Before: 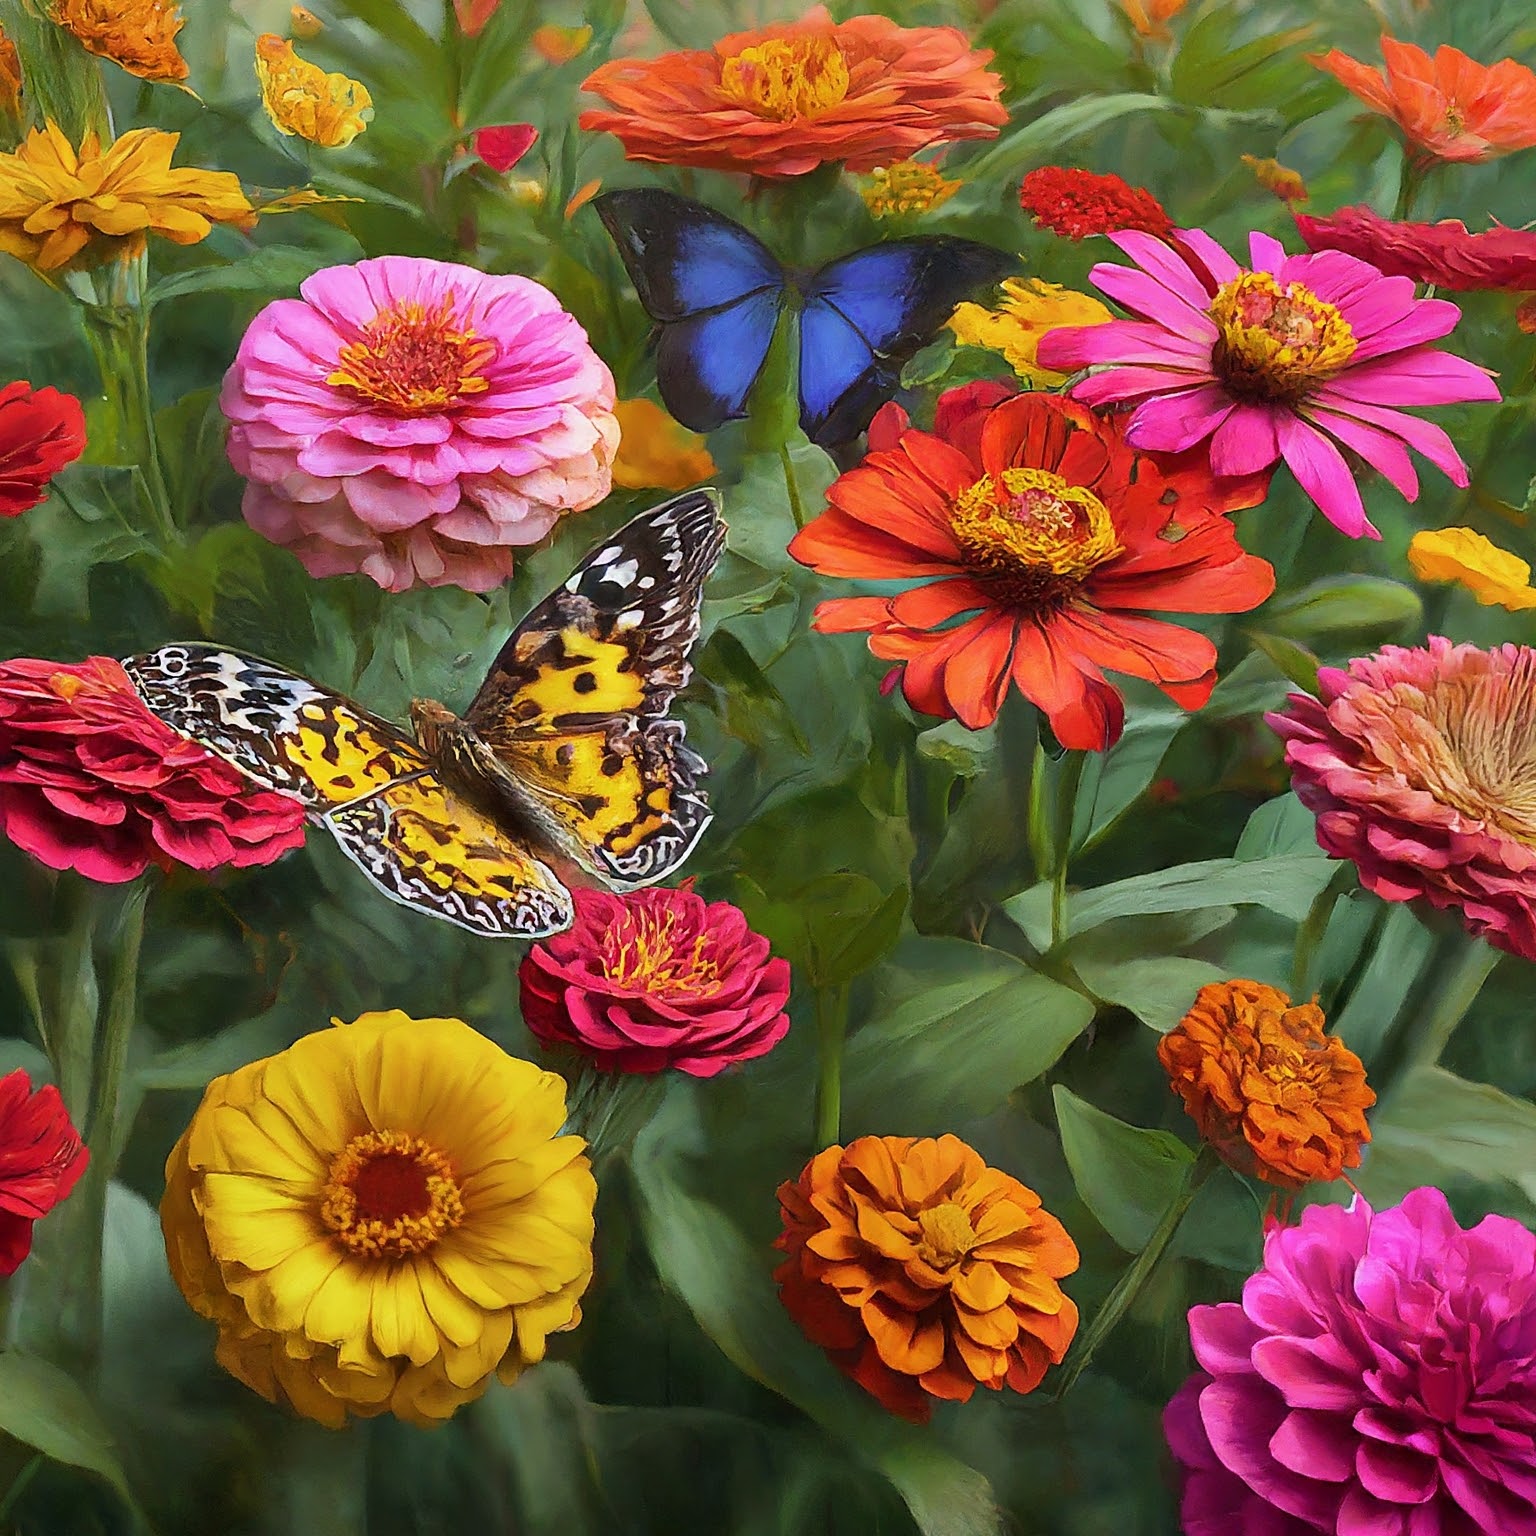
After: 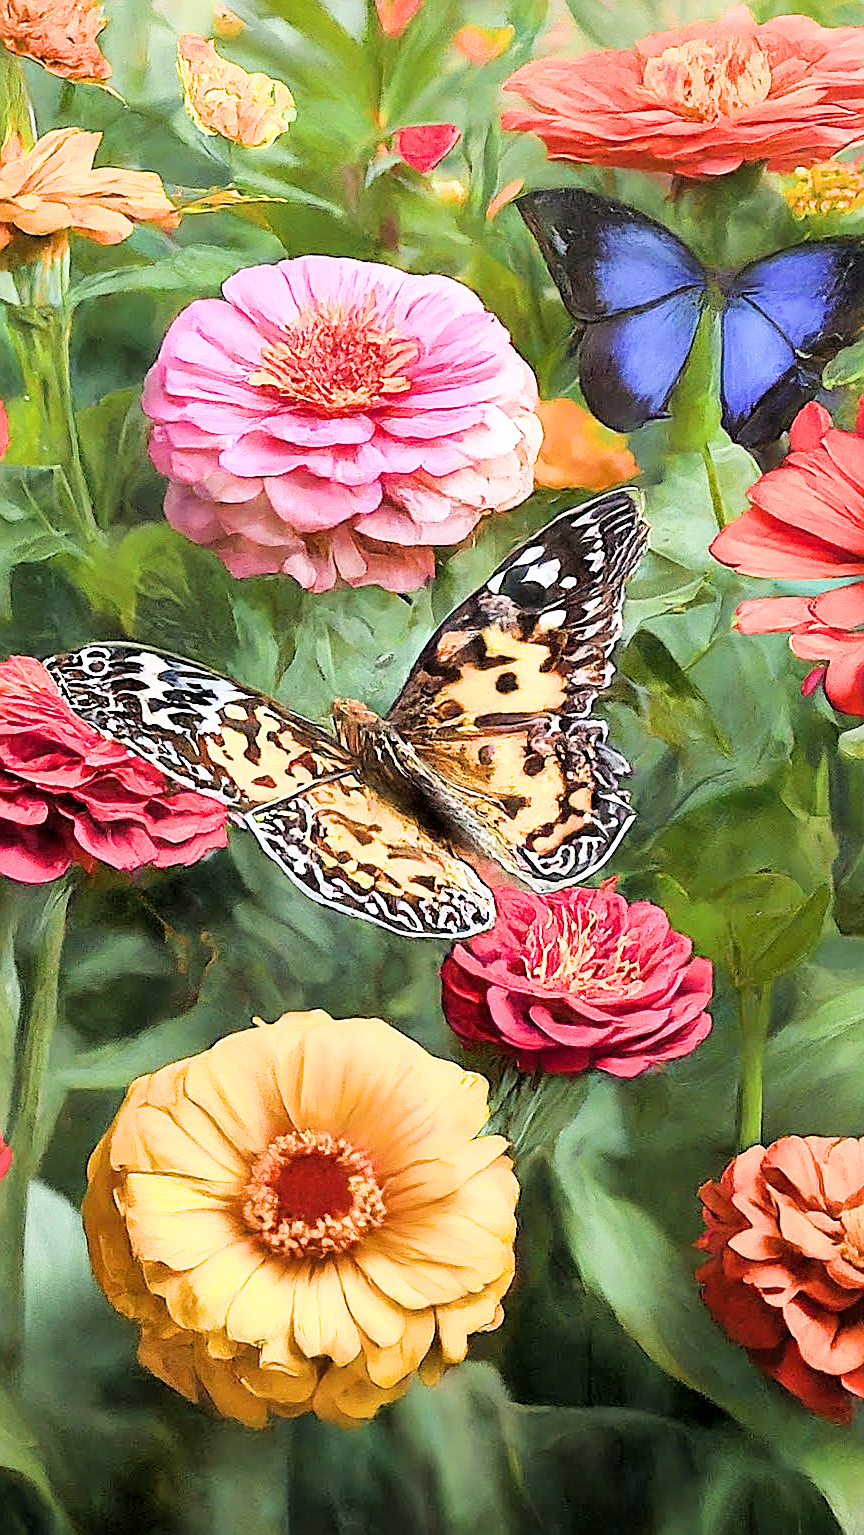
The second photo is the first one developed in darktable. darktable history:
sharpen: on, module defaults
local contrast: mode bilateral grid, contrast 20, coarseness 50, detail 120%, midtone range 0.2
filmic rgb: black relative exposure -5 EV, hardness 2.88, contrast 1.2, highlights saturation mix -30%
crop: left 5.114%, right 38.589%
exposure: black level correction 0, exposure 1.45 EV, compensate exposure bias true, compensate highlight preservation false
